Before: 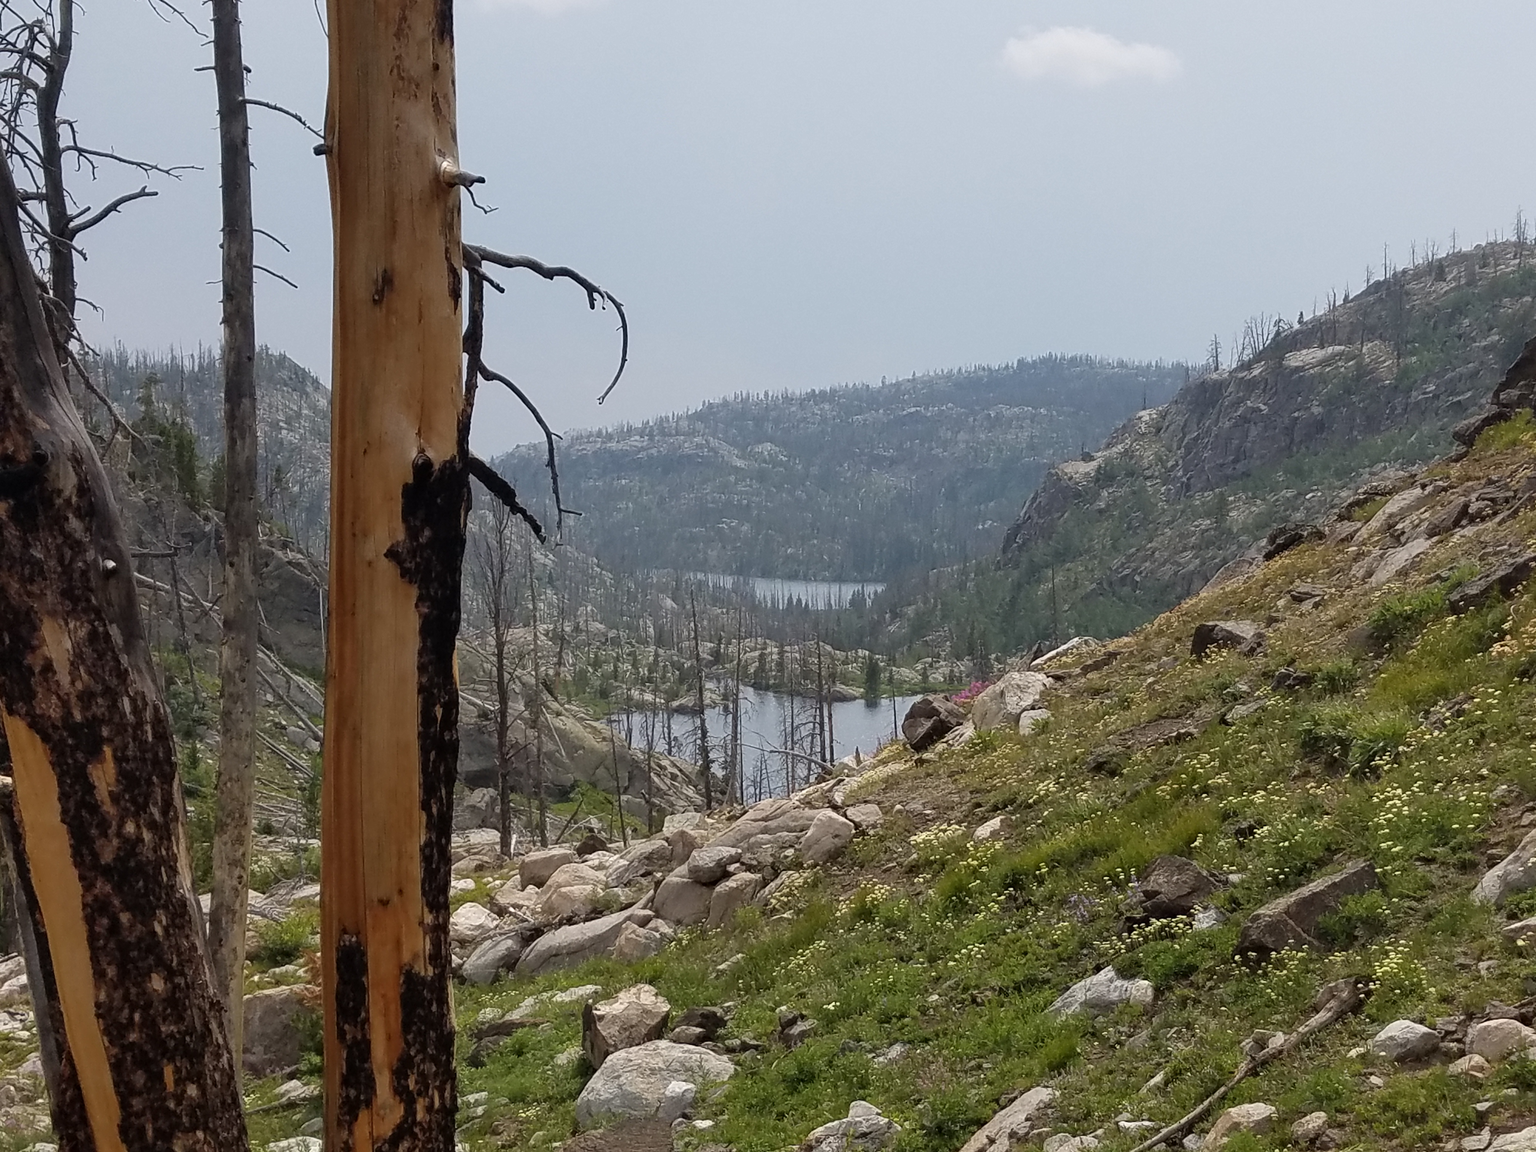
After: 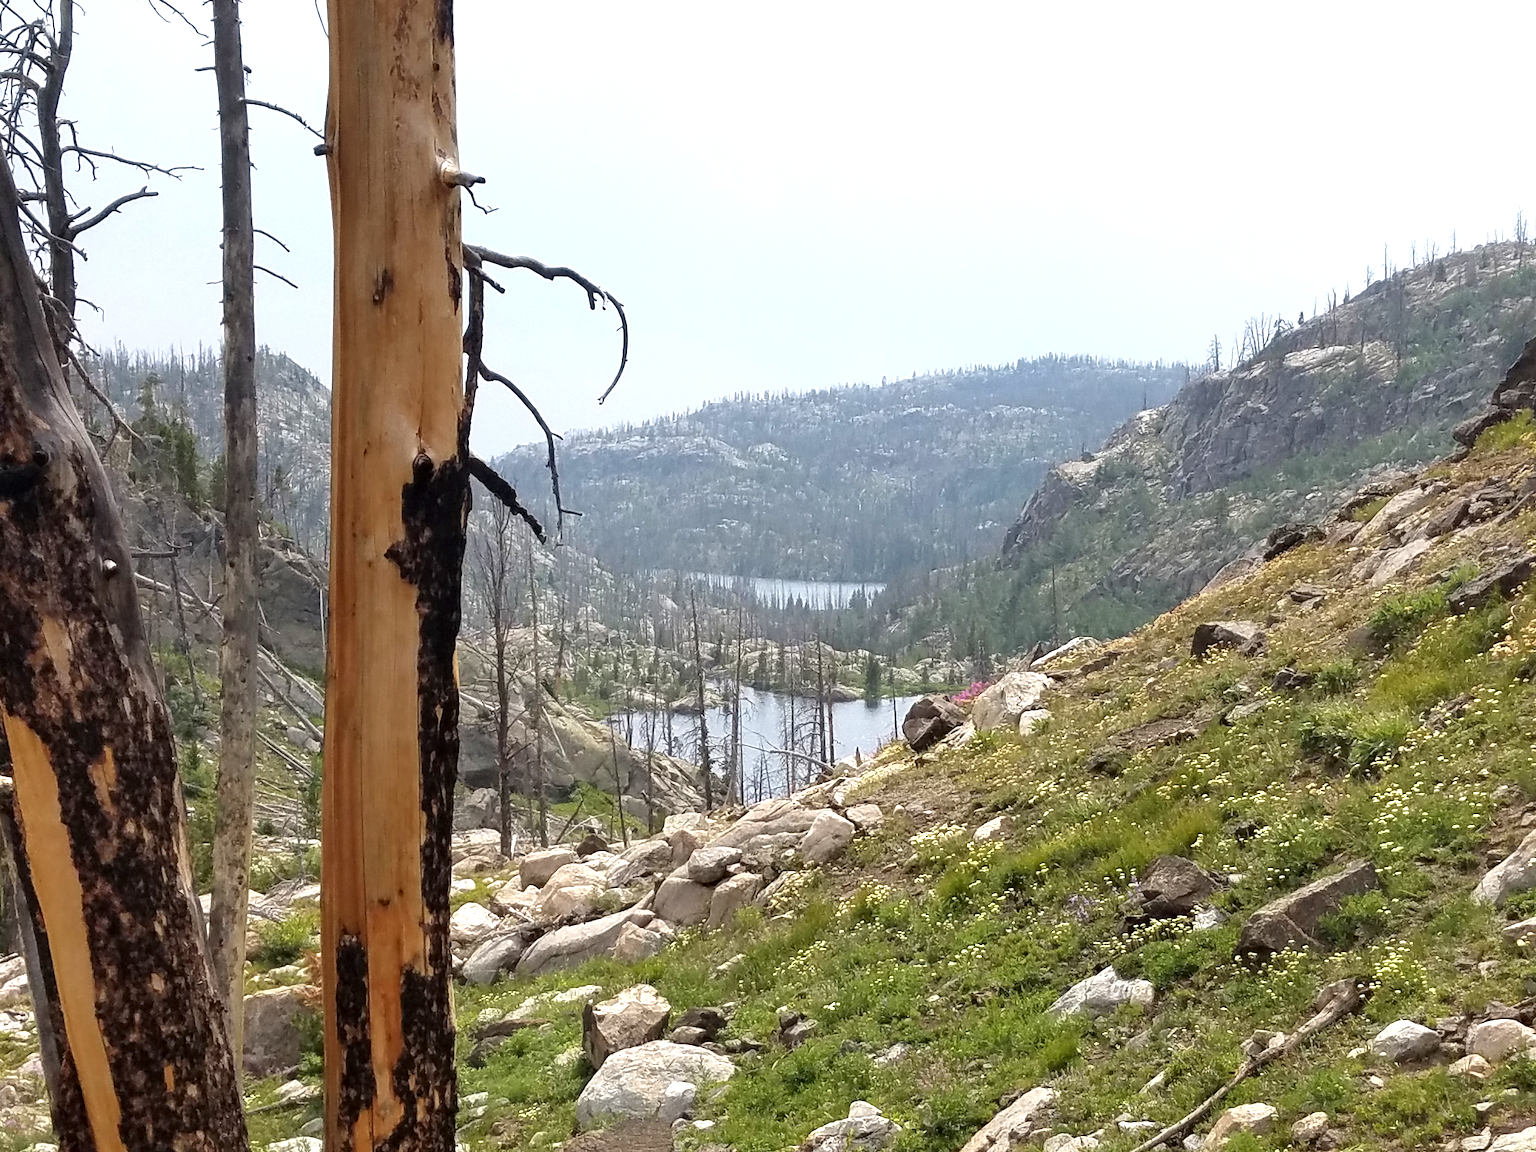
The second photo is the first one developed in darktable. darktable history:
exposure: black level correction 0.001, exposure 0.966 EV, compensate exposure bias true, compensate highlight preservation false
